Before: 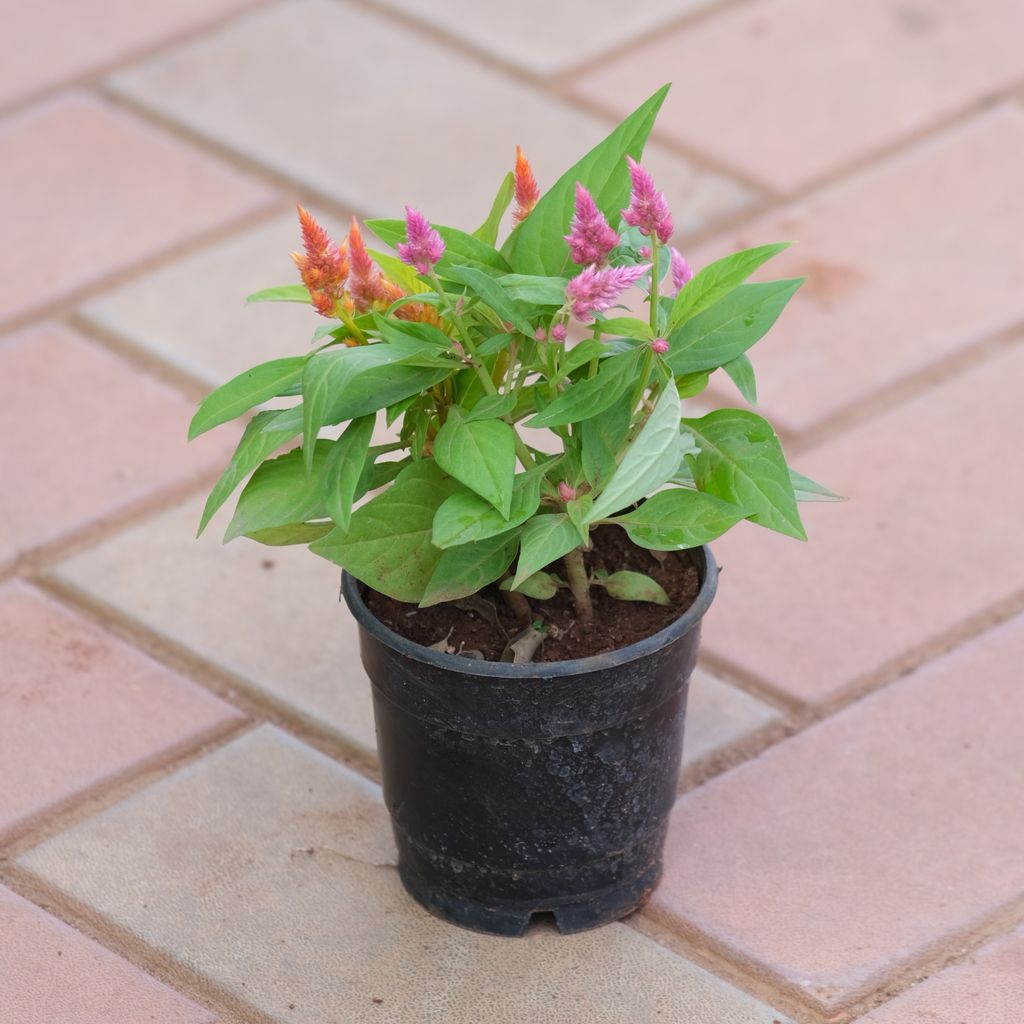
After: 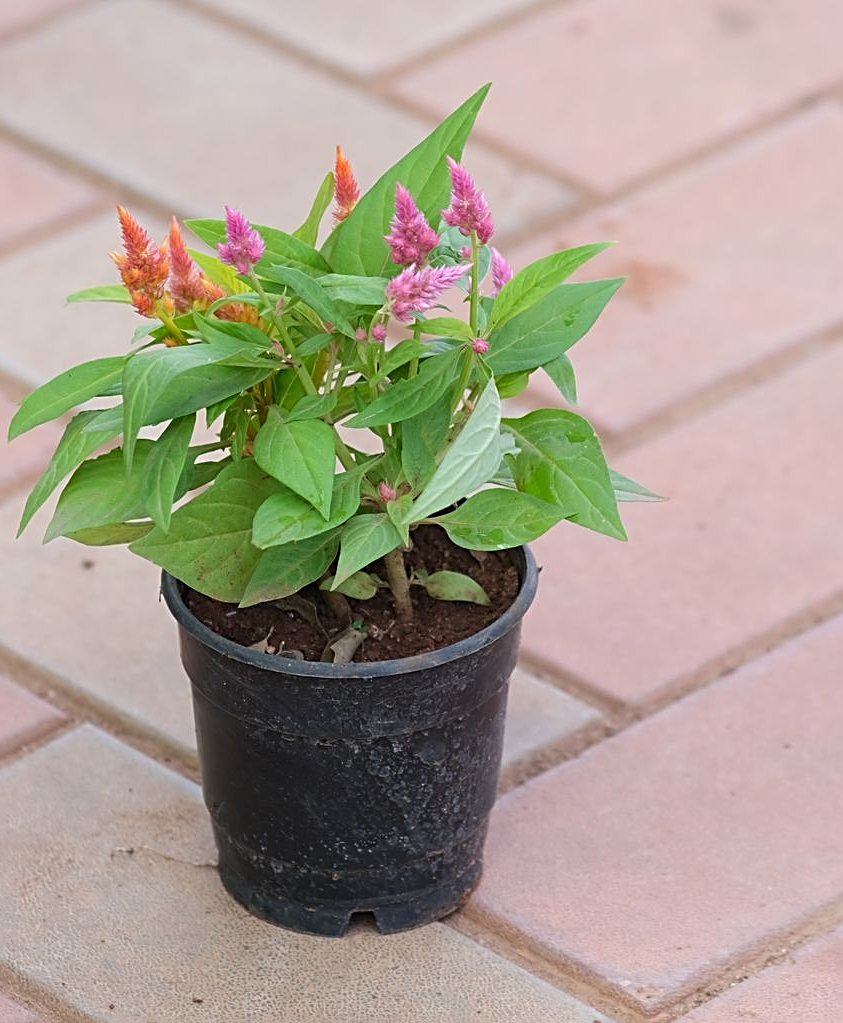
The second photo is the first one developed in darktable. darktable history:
sharpen: radius 2.658, amount 0.653
levels: levels [0, 0.492, 0.984]
crop: left 17.626%, bottom 0.036%
